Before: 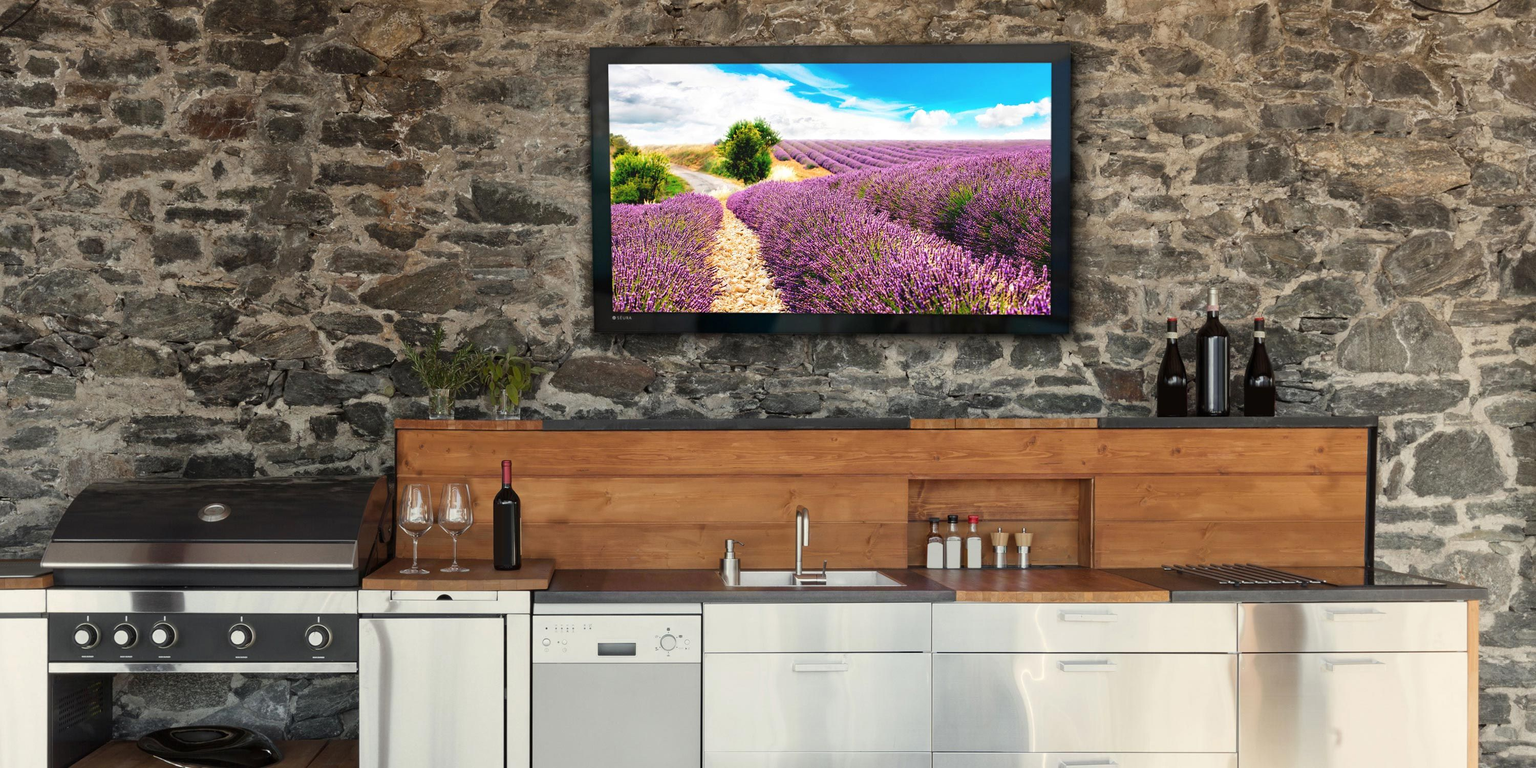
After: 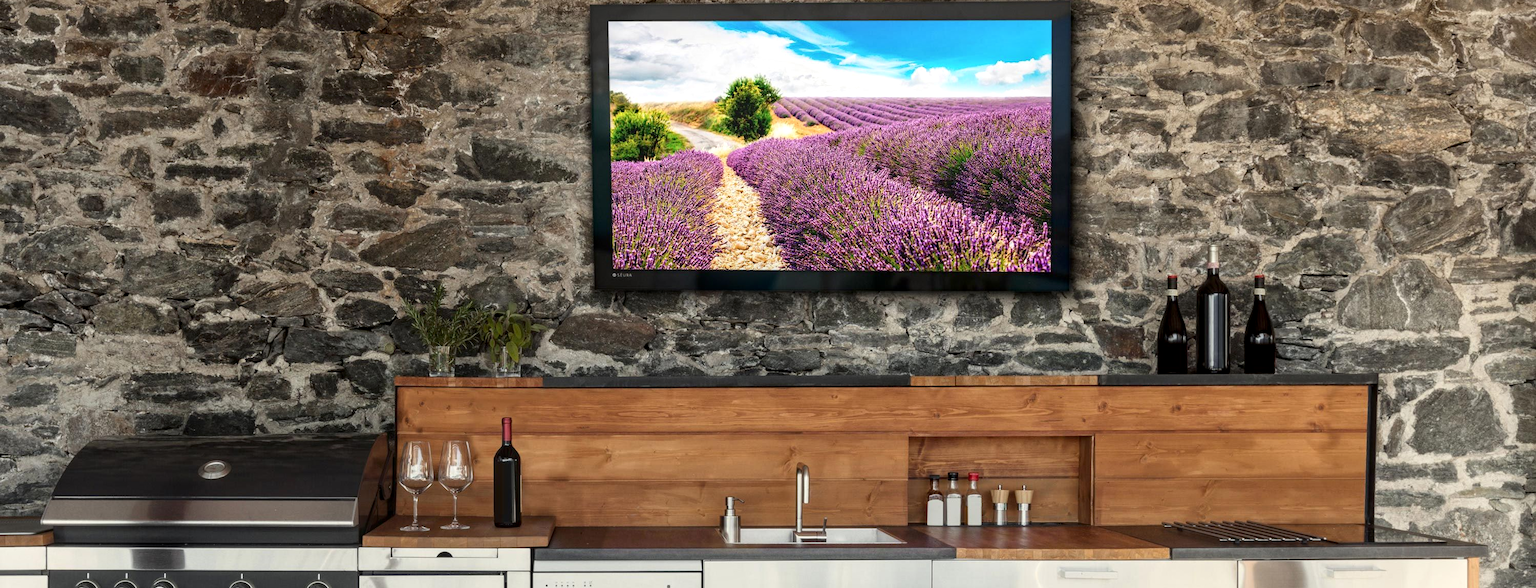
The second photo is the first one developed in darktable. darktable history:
crop: top 5.667%, bottom 17.637%
tone curve: curves: ch0 [(0, 0) (0.003, 0.01) (0.011, 0.015) (0.025, 0.023) (0.044, 0.037) (0.069, 0.055) (0.1, 0.08) (0.136, 0.114) (0.177, 0.155) (0.224, 0.201) (0.277, 0.254) (0.335, 0.319) (0.399, 0.387) (0.468, 0.459) (0.543, 0.544) (0.623, 0.634) (0.709, 0.731) (0.801, 0.827) (0.898, 0.921) (1, 1)], color space Lab, independent channels, preserve colors none
local contrast: on, module defaults
